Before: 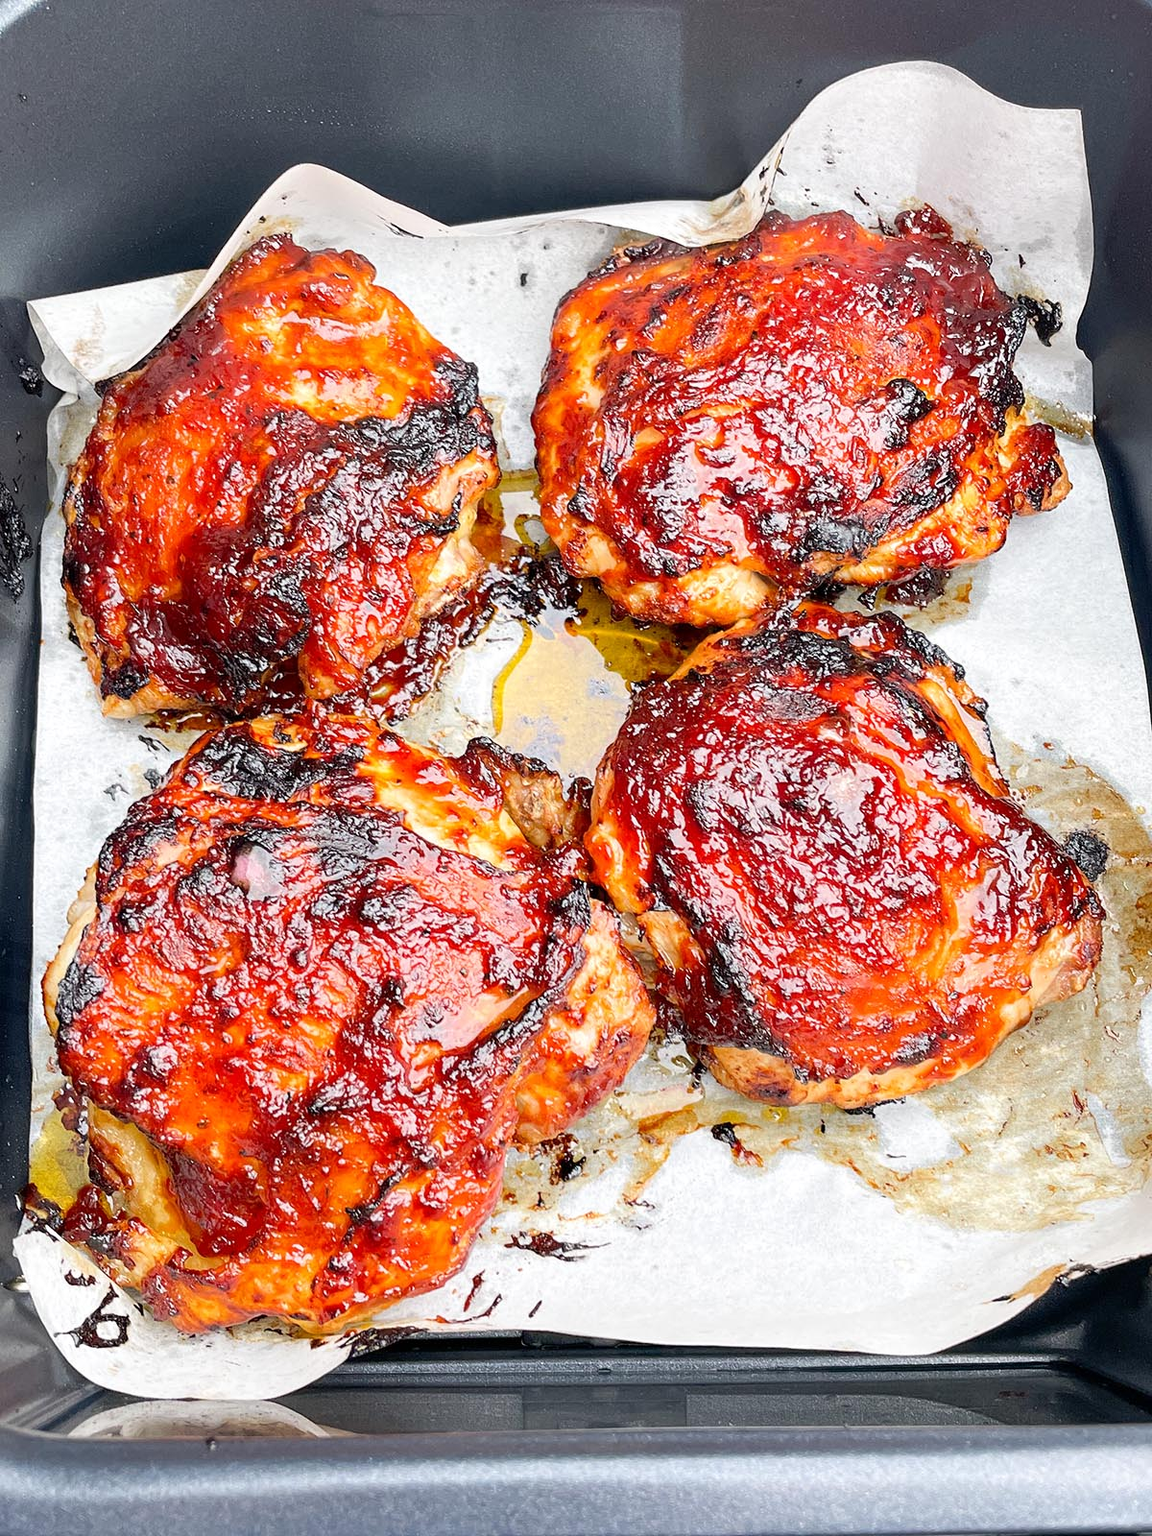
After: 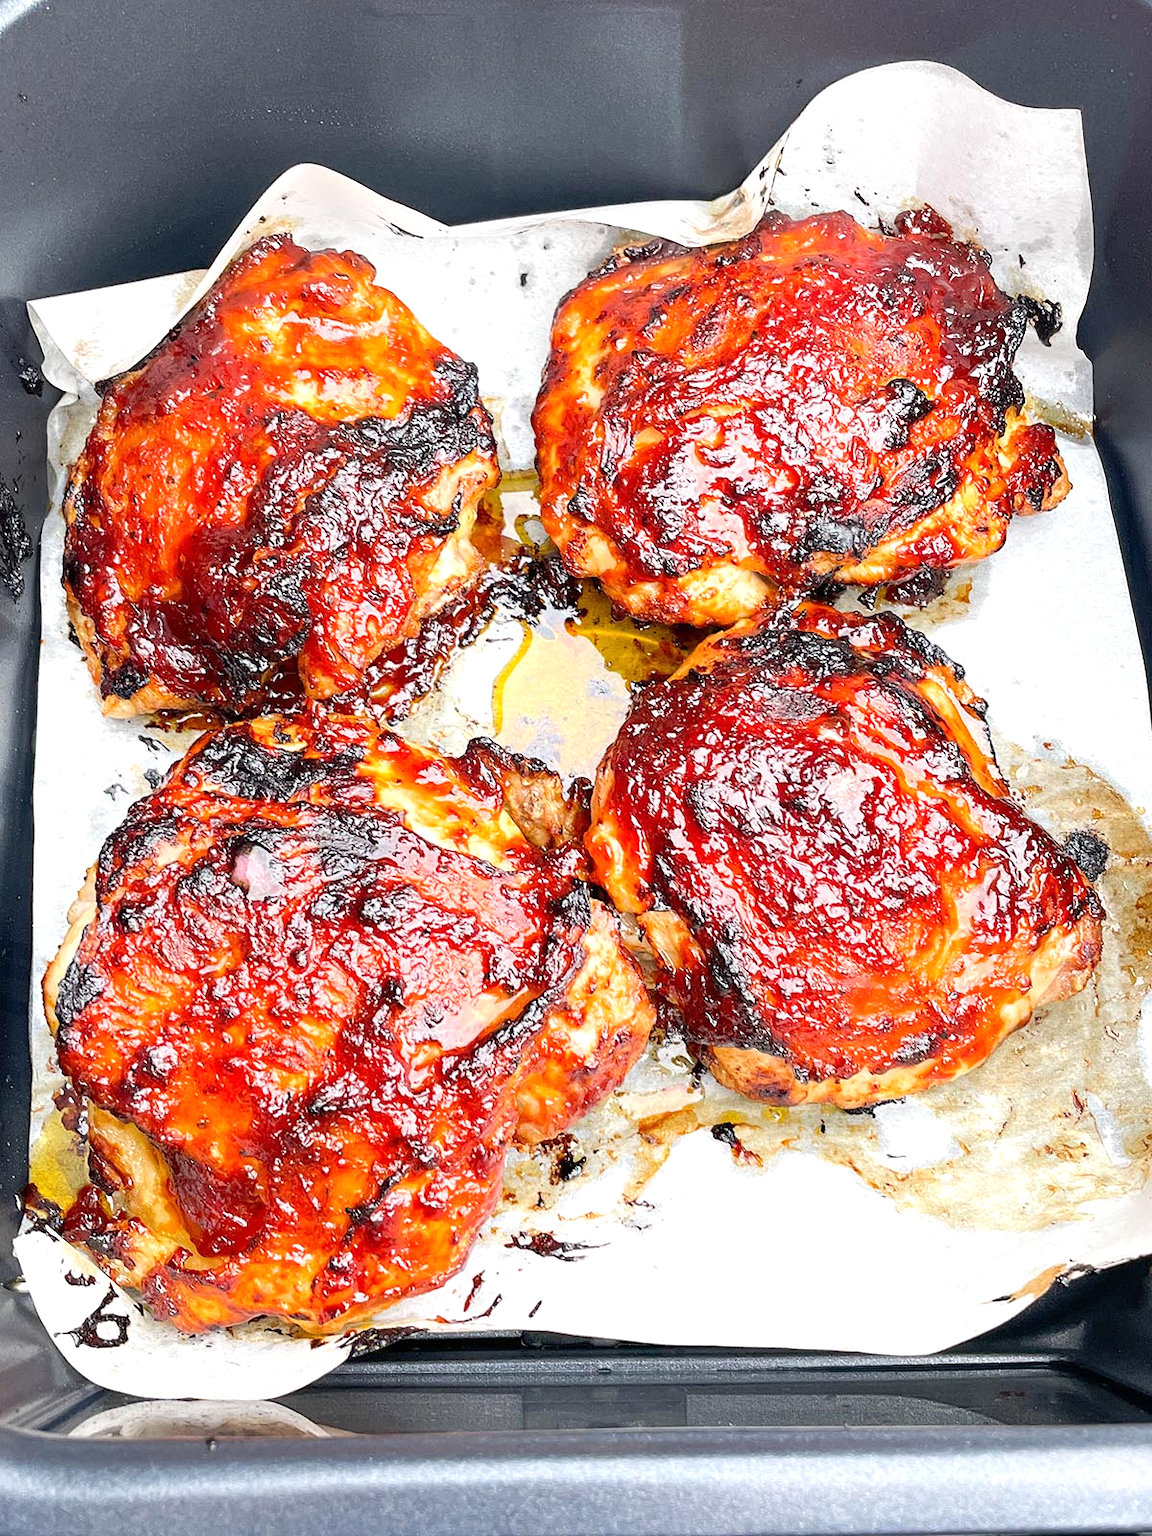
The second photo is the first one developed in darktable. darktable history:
exposure: black level correction 0, exposure 0.3 EV, compensate highlight preservation false
